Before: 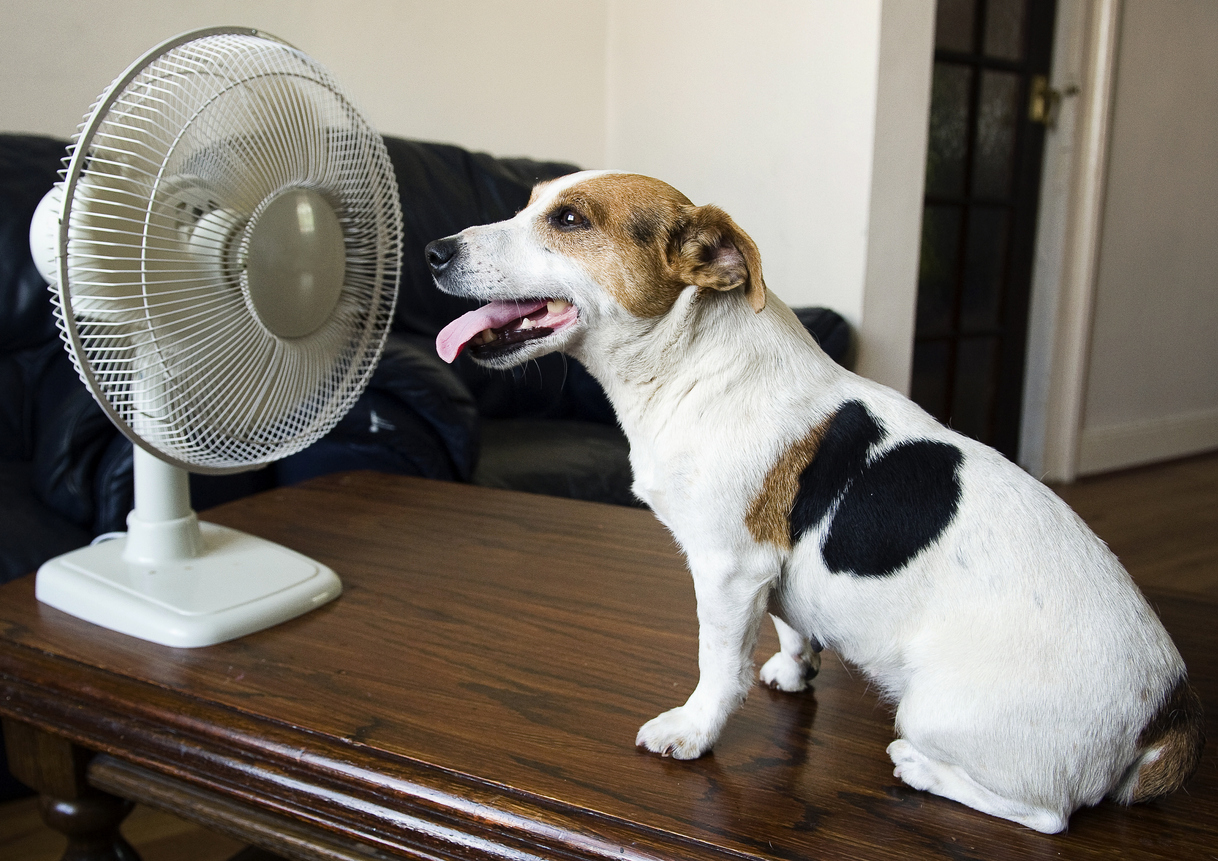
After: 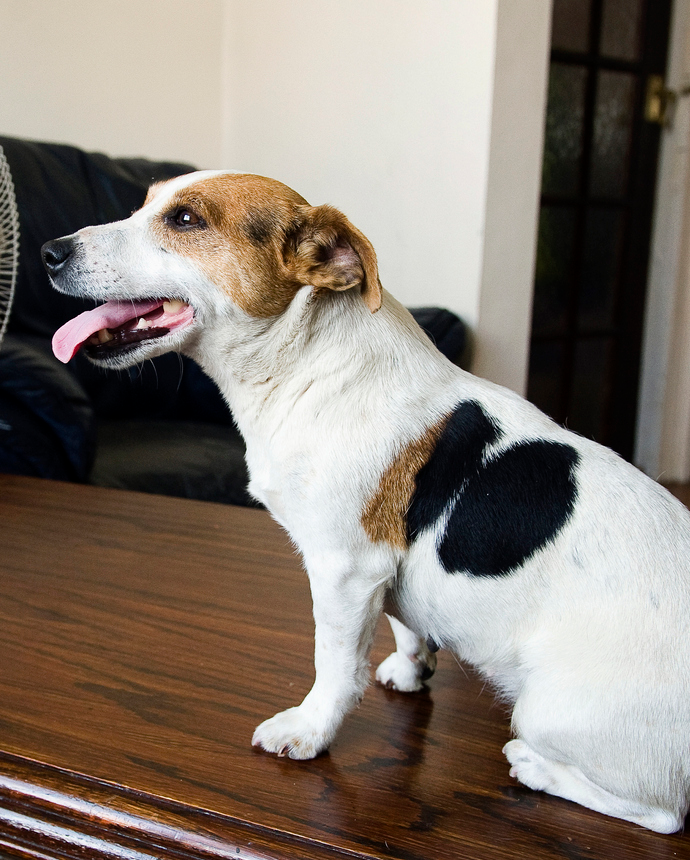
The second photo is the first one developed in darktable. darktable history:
crop: left 31.557%, top 0.018%, right 11.751%
